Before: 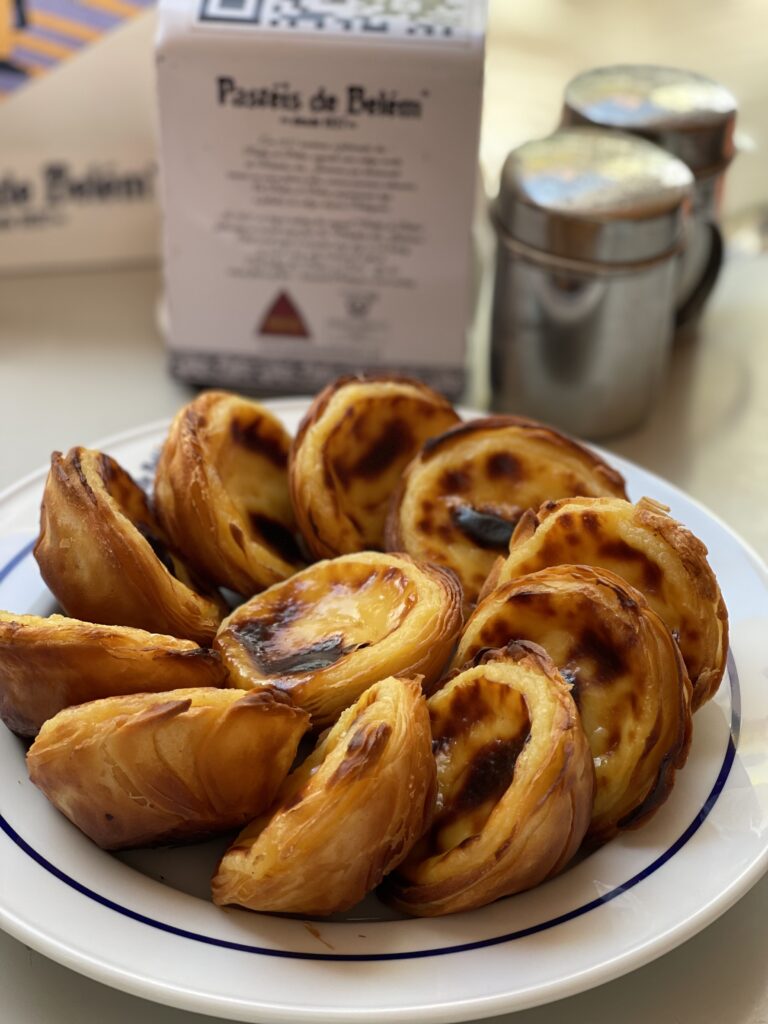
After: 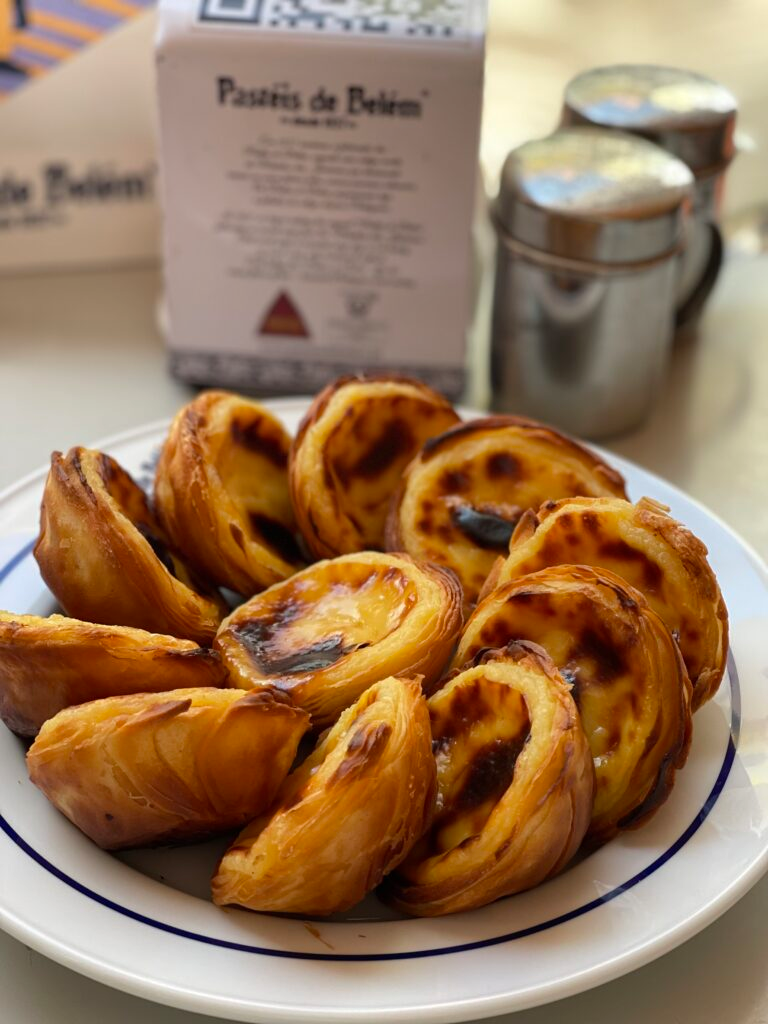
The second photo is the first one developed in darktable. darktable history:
tone equalizer: -8 EV -1.84 EV, -7 EV -1.16 EV, -6 EV -1.62 EV, smoothing diameter 25%, edges refinement/feathering 10, preserve details guided filter
